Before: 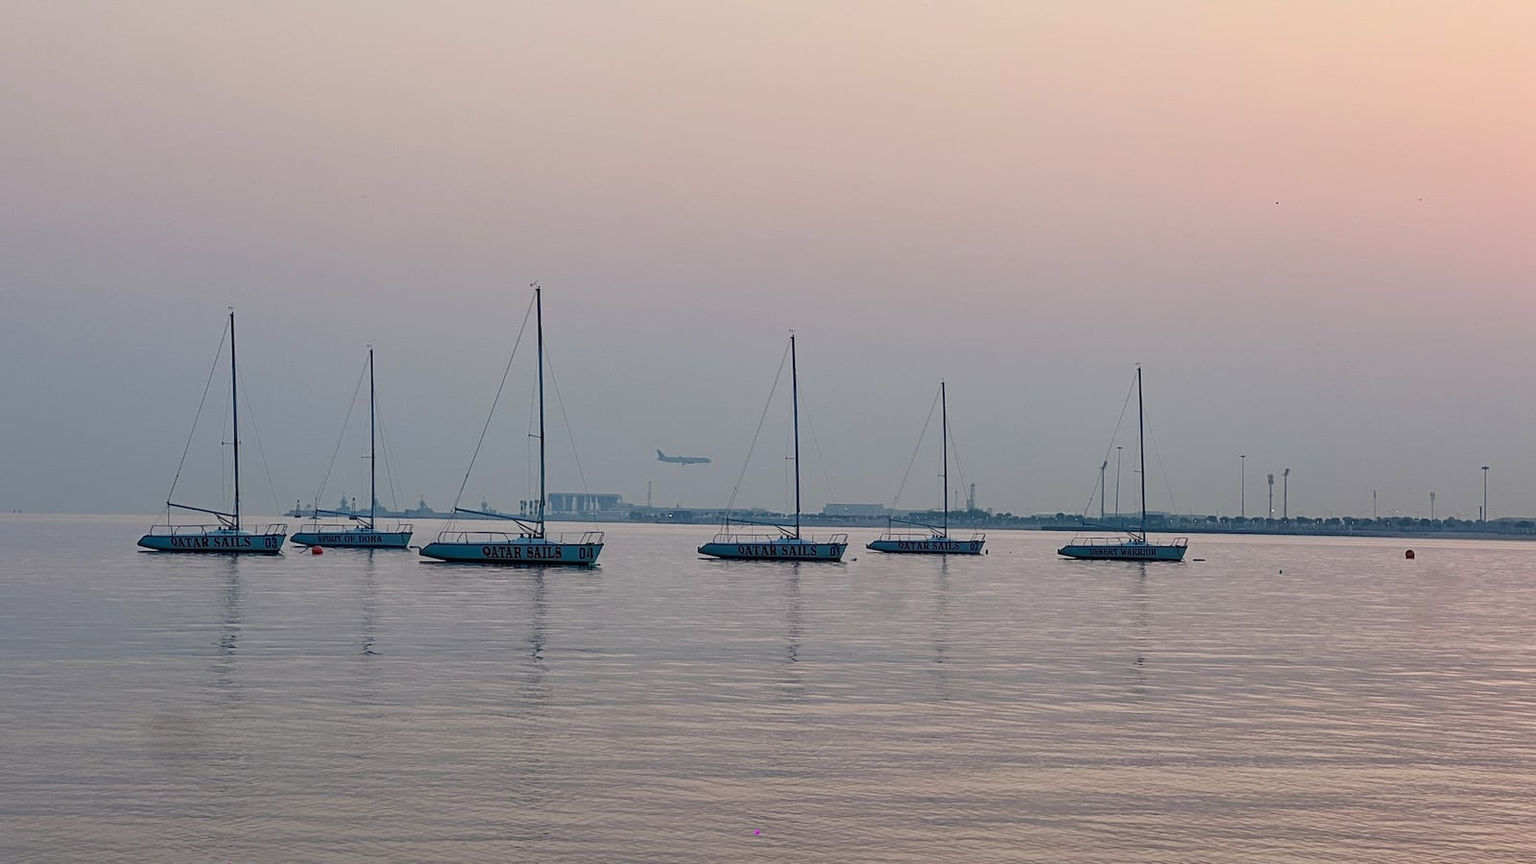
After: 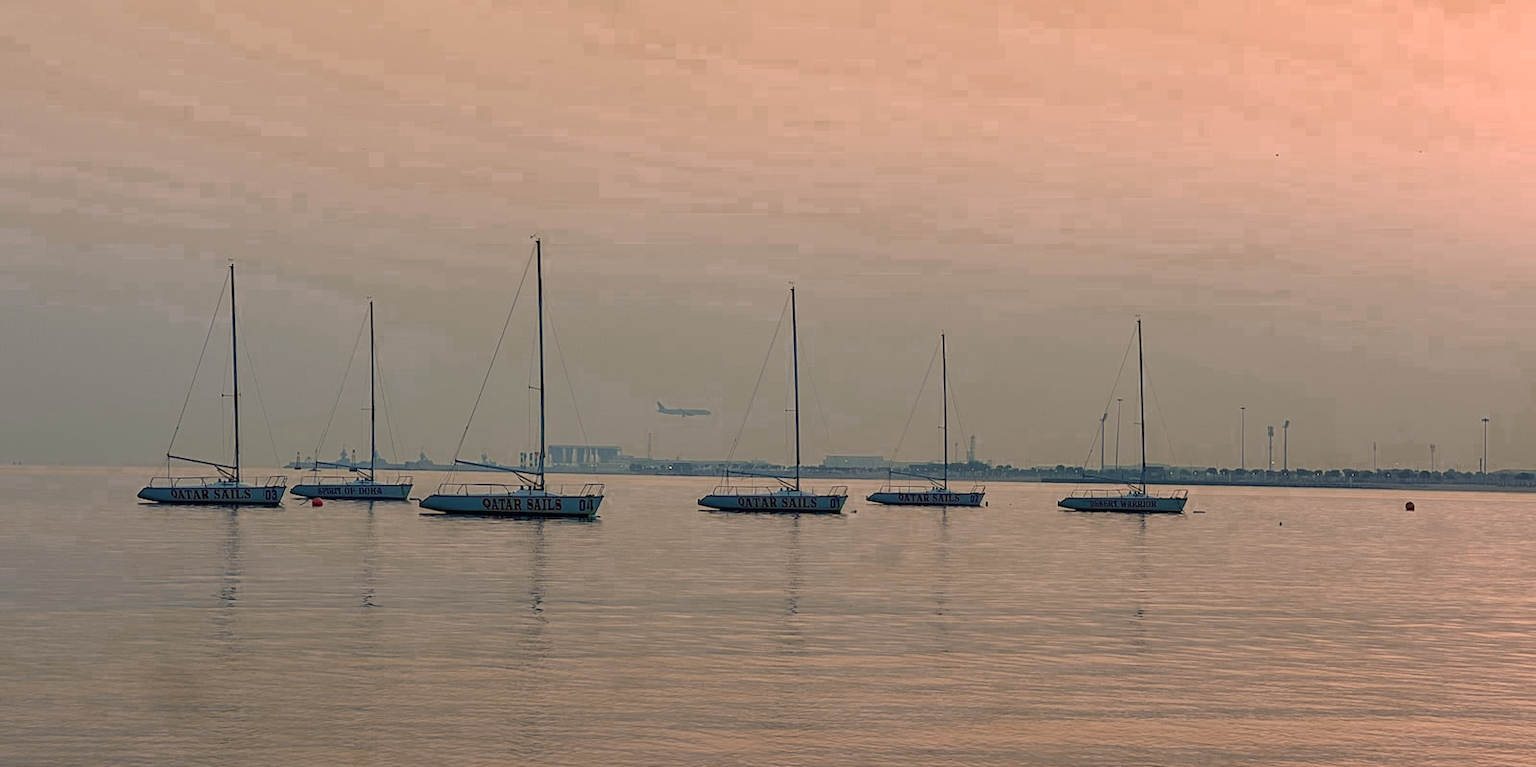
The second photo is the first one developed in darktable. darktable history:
crop and rotate: top 5.609%, bottom 5.609%
color correction: highlights a* 2.72, highlights b* 22.8
color zones: curves: ch0 [(0.006, 0.385) (0.143, 0.563) (0.243, 0.321) (0.352, 0.464) (0.516, 0.456) (0.625, 0.5) (0.75, 0.5) (0.875, 0.5)]; ch1 [(0, 0.5) (0.134, 0.504) (0.246, 0.463) (0.421, 0.515) (0.5, 0.56) (0.625, 0.5) (0.75, 0.5) (0.875, 0.5)]; ch2 [(0, 0.5) (0.131, 0.426) (0.307, 0.289) (0.38, 0.188) (0.513, 0.216) (0.625, 0.548) (0.75, 0.468) (0.838, 0.396) (0.971, 0.311)]
